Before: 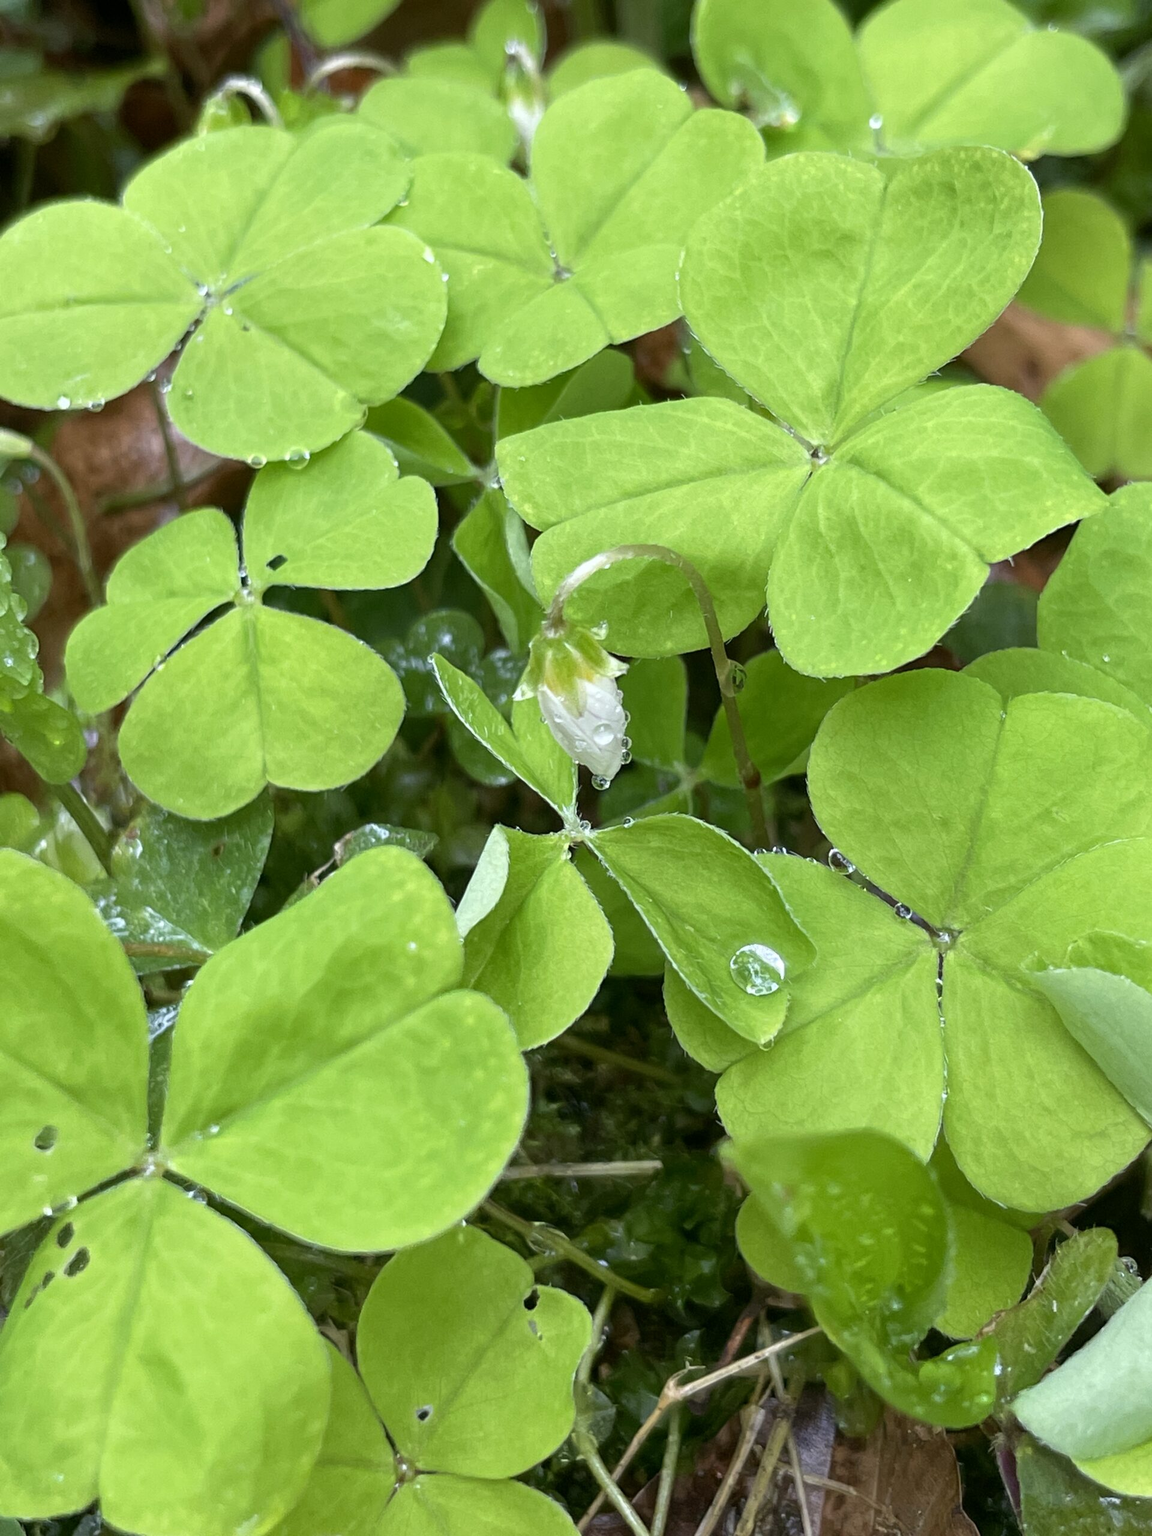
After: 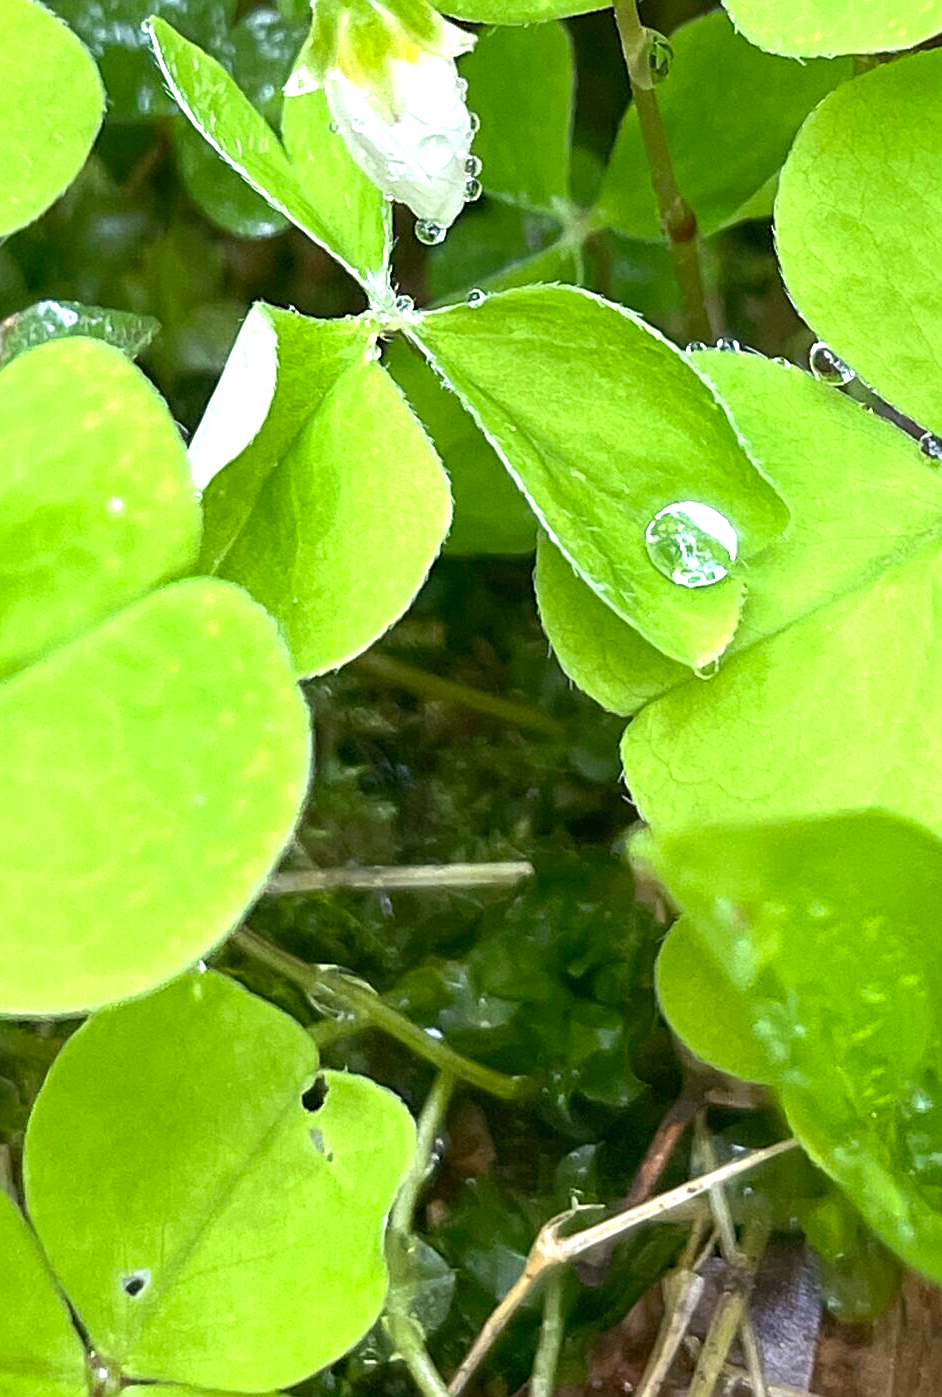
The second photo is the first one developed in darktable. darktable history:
tone curve: curves: ch0 [(0, 0) (0.003, 0.003) (0.011, 0.015) (0.025, 0.031) (0.044, 0.056) (0.069, 0.083) (0.1, 0.113) (0.136, 0.145) (0.177, 0.184) (0.224, 0.225) (0.277, 0.275) (0.335, 0.327) (0.399, 0.385) (0.468, 0.447) (0.543, 0.528) (0.623, 0.611) (0.709, 0.703) (0.801, 0.802) (0.898, 0.902) (1, 1)], color space Lab, linked channels, preserve colors none
exposure: black level correction 0, exposure 0.891 EV, compensate exposure bias true, compensate highlight preservation false
sharpen: on, module defaults
crop: left 29.765%, top 41.881%, right 21.123%, bottom 3.516%
